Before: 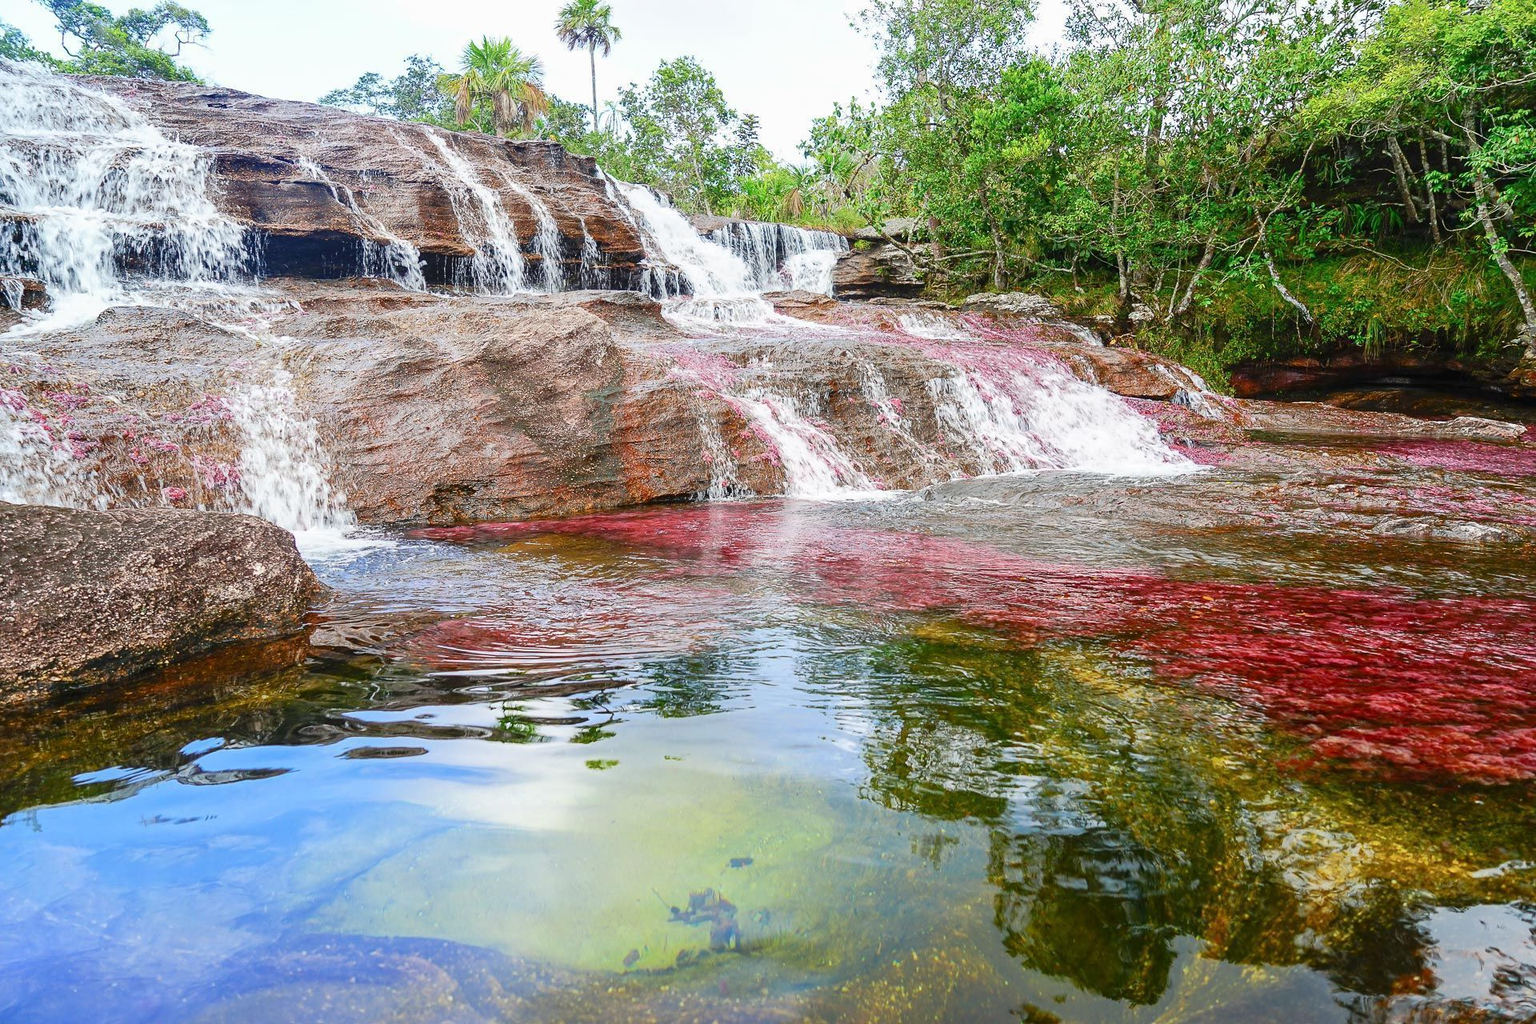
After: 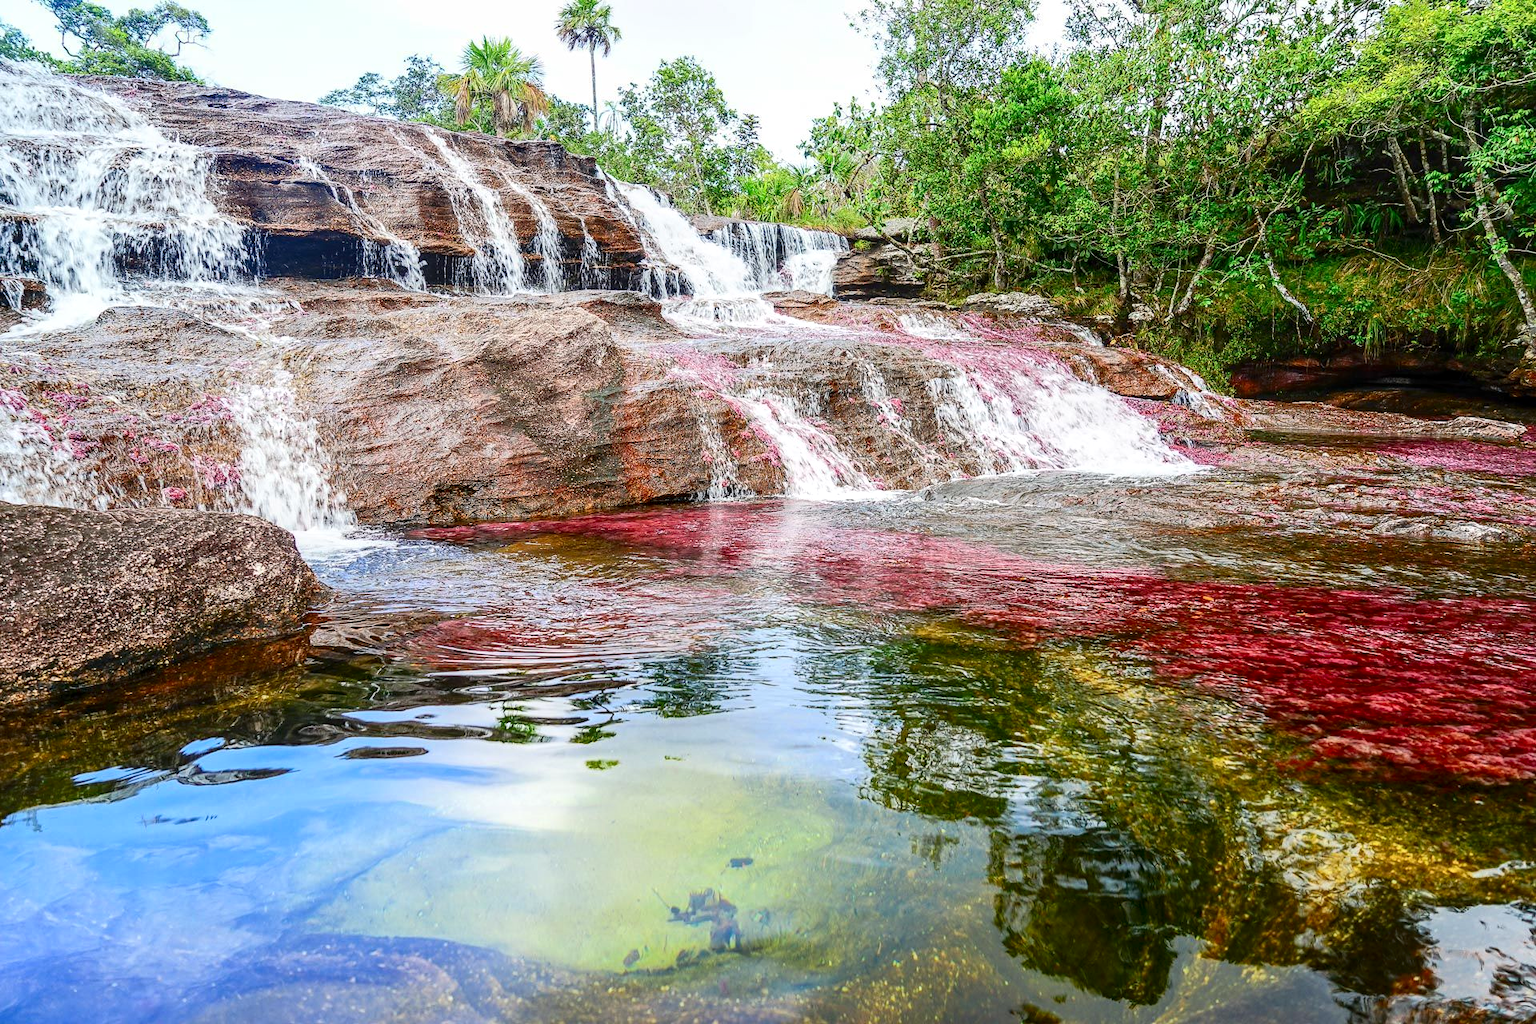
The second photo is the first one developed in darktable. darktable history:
contrast brightness saturation: contrast 0.15, brightness -0.01, saturation 0.1
local contrast: on, module defaults
